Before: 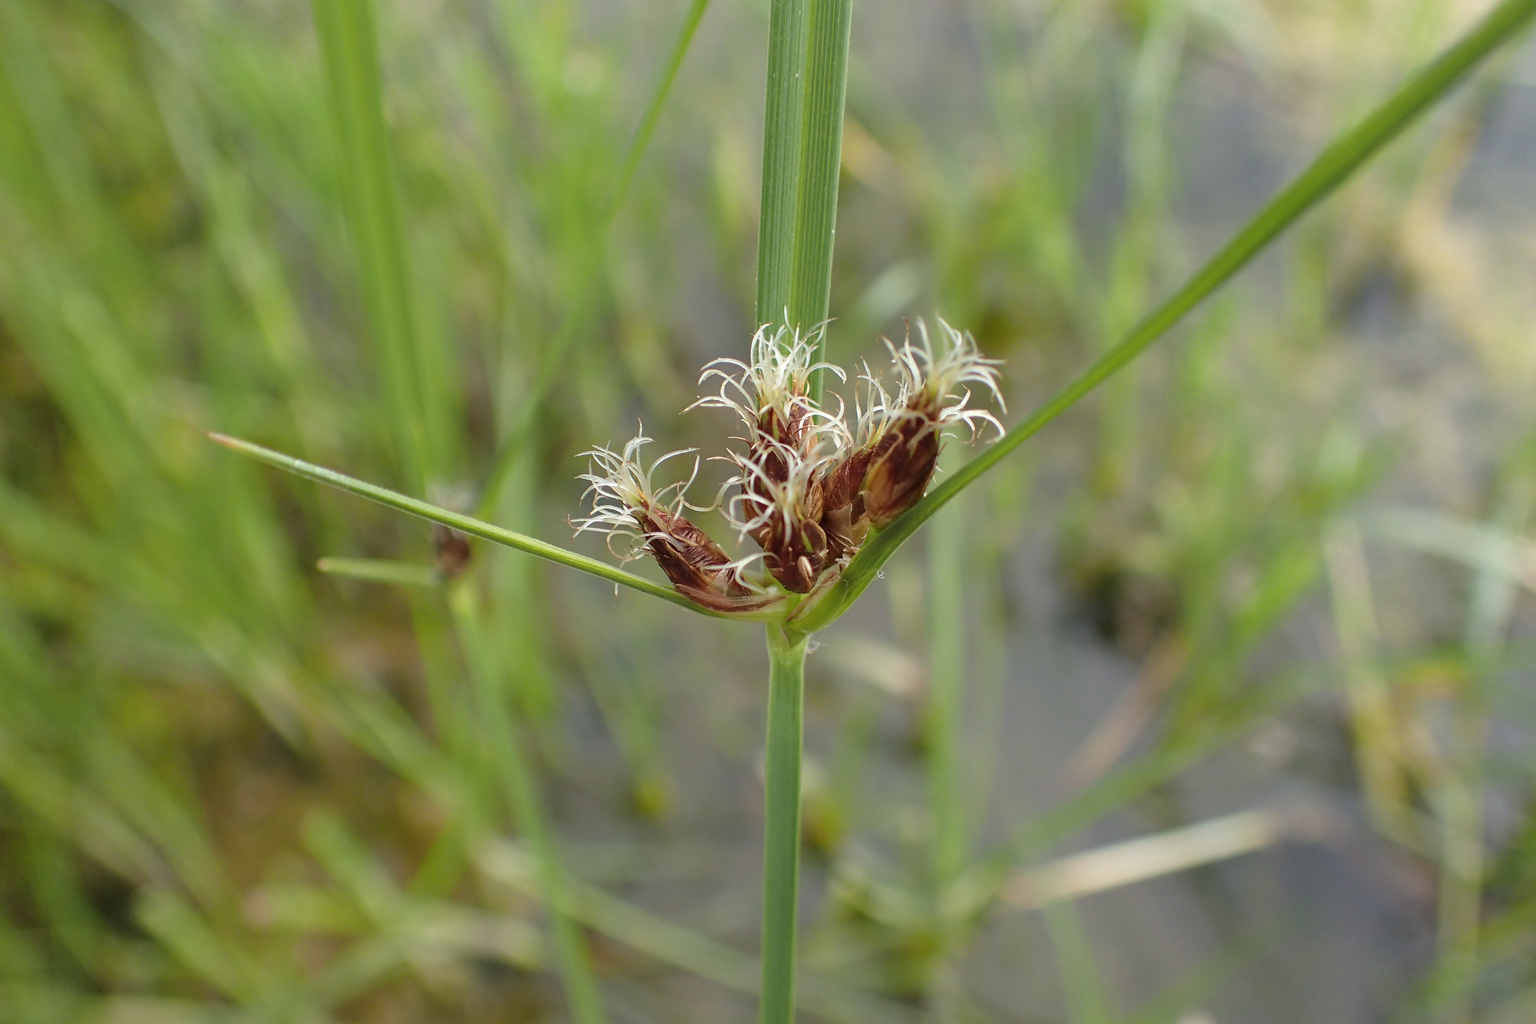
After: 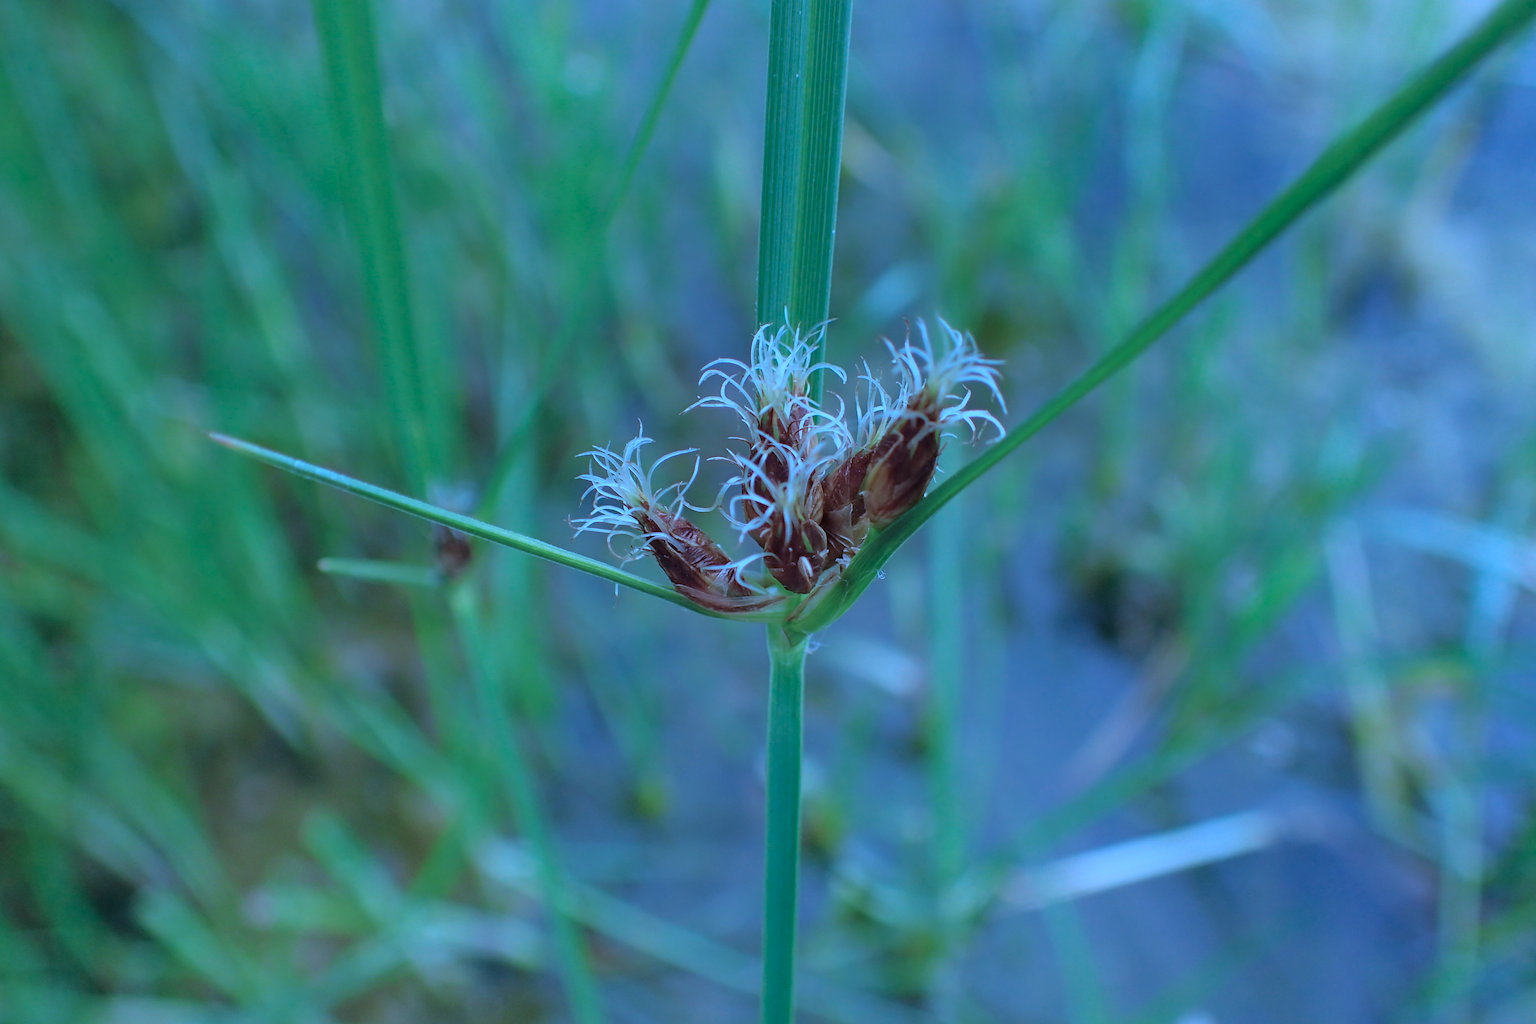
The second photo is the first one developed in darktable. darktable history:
color balance rgb: global vibrance 1%, saturation formula JzAzBz (2021)
graduated density: rotation 5.63°, offset 76.9
color calibration: illuminant as shot in camera, x 0.462, y 0.419, temperature 2651.64 K
